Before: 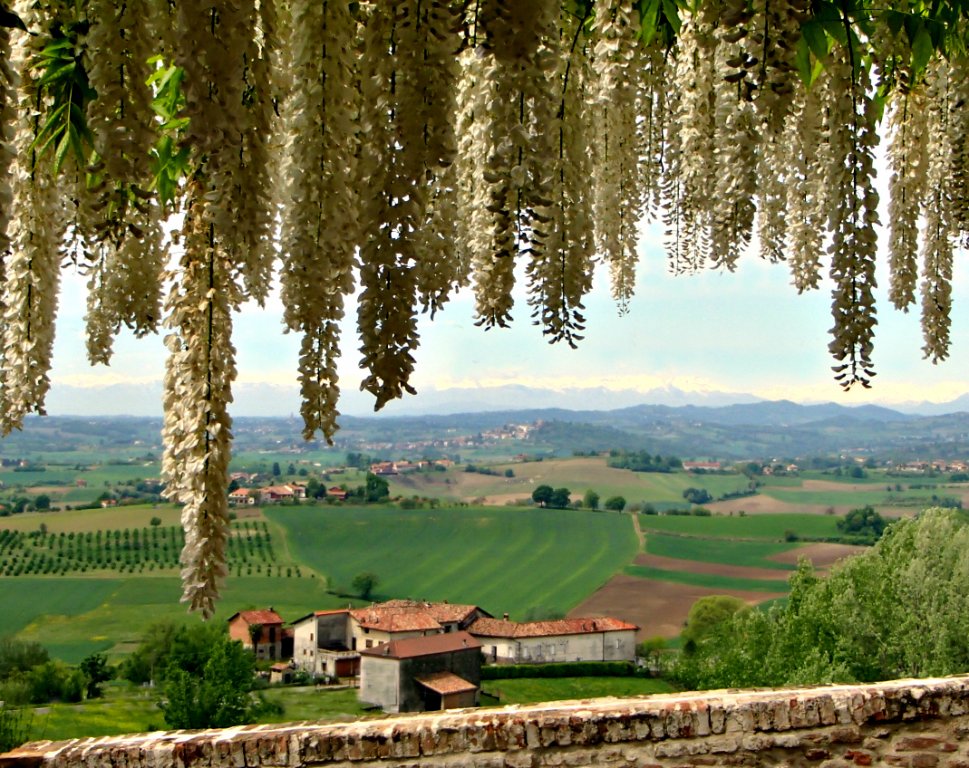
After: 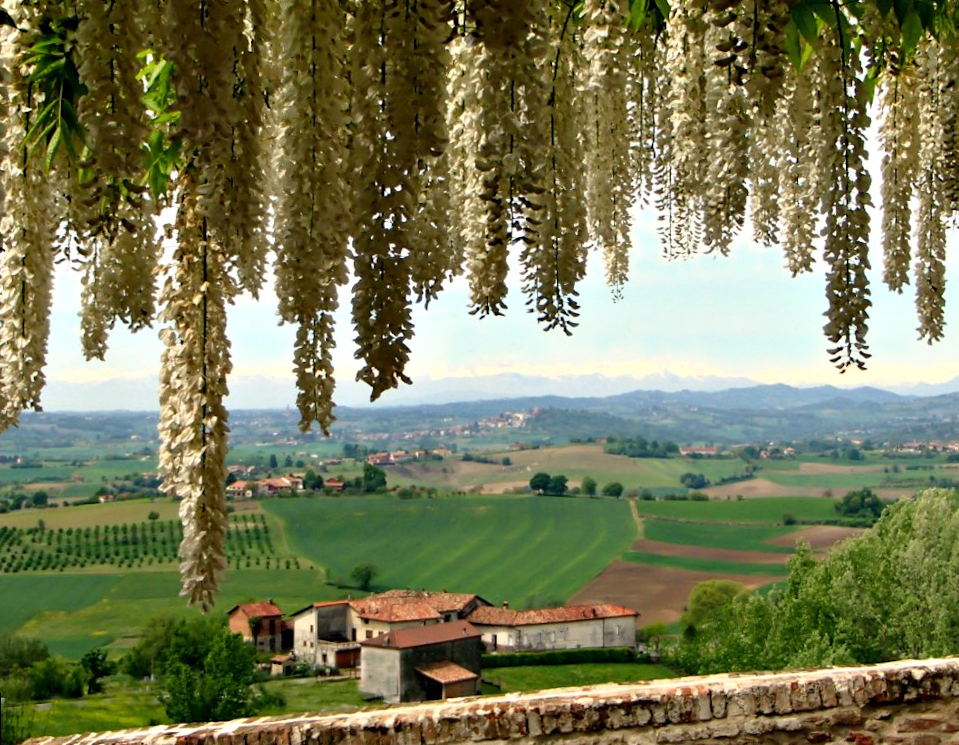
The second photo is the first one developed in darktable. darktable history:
rotate and perspective: rotation -1°, crop left 0.011, crop right 0.989, crop top 0.025, crop bottom 0.975
shadows and highlights: shadows 0, highlights 40
